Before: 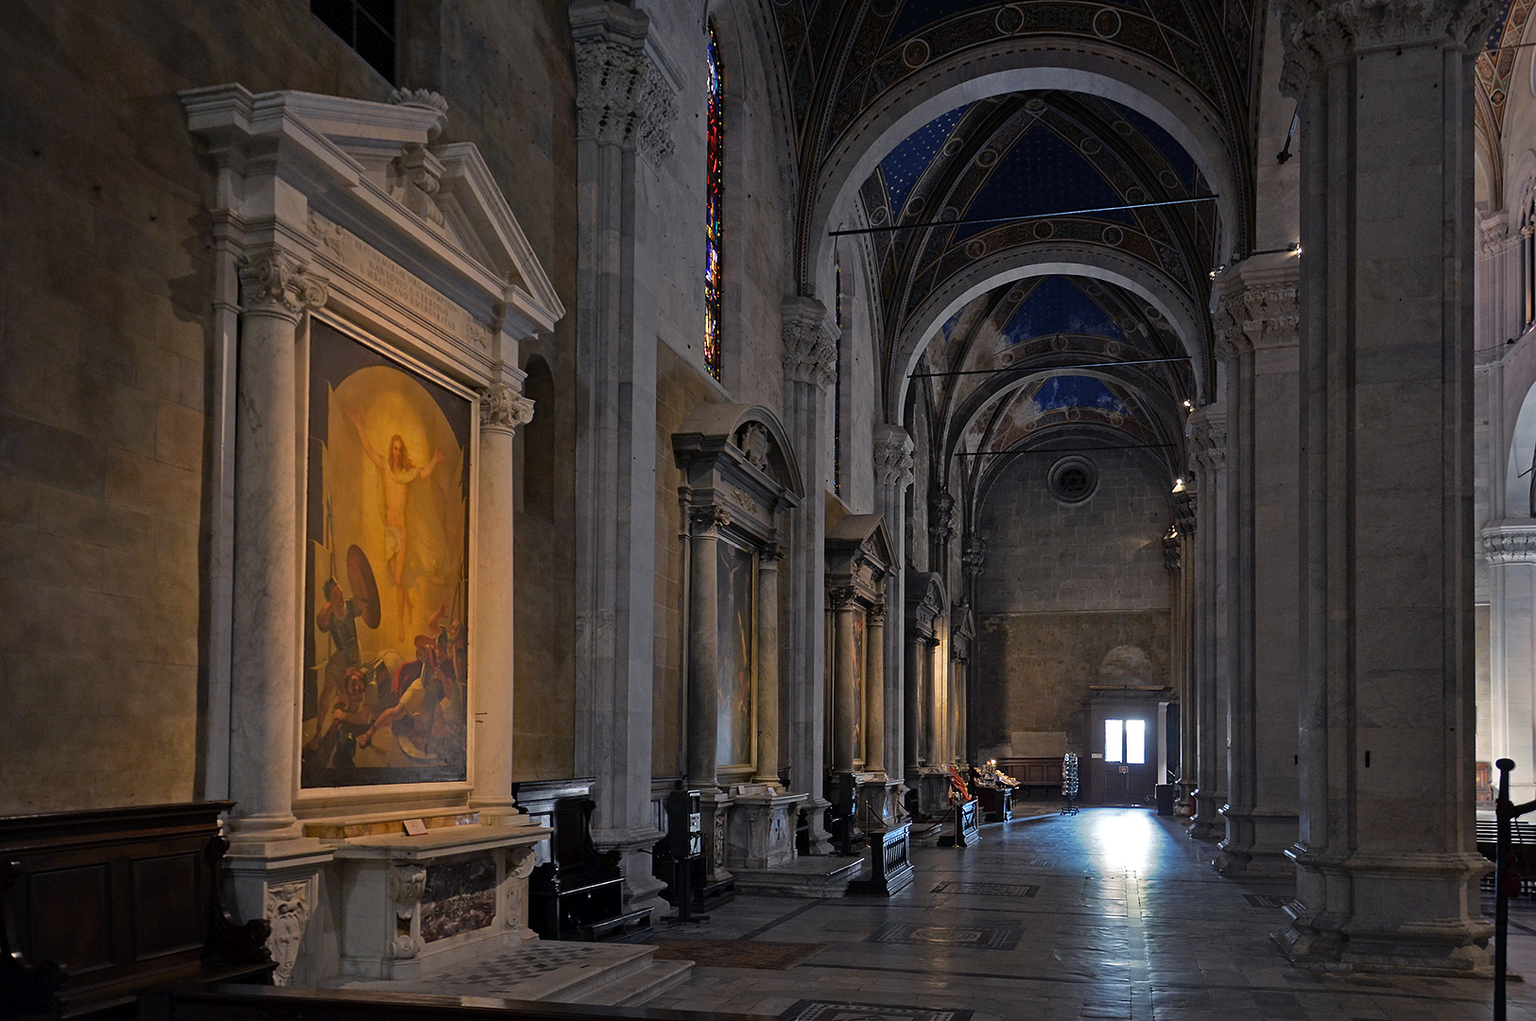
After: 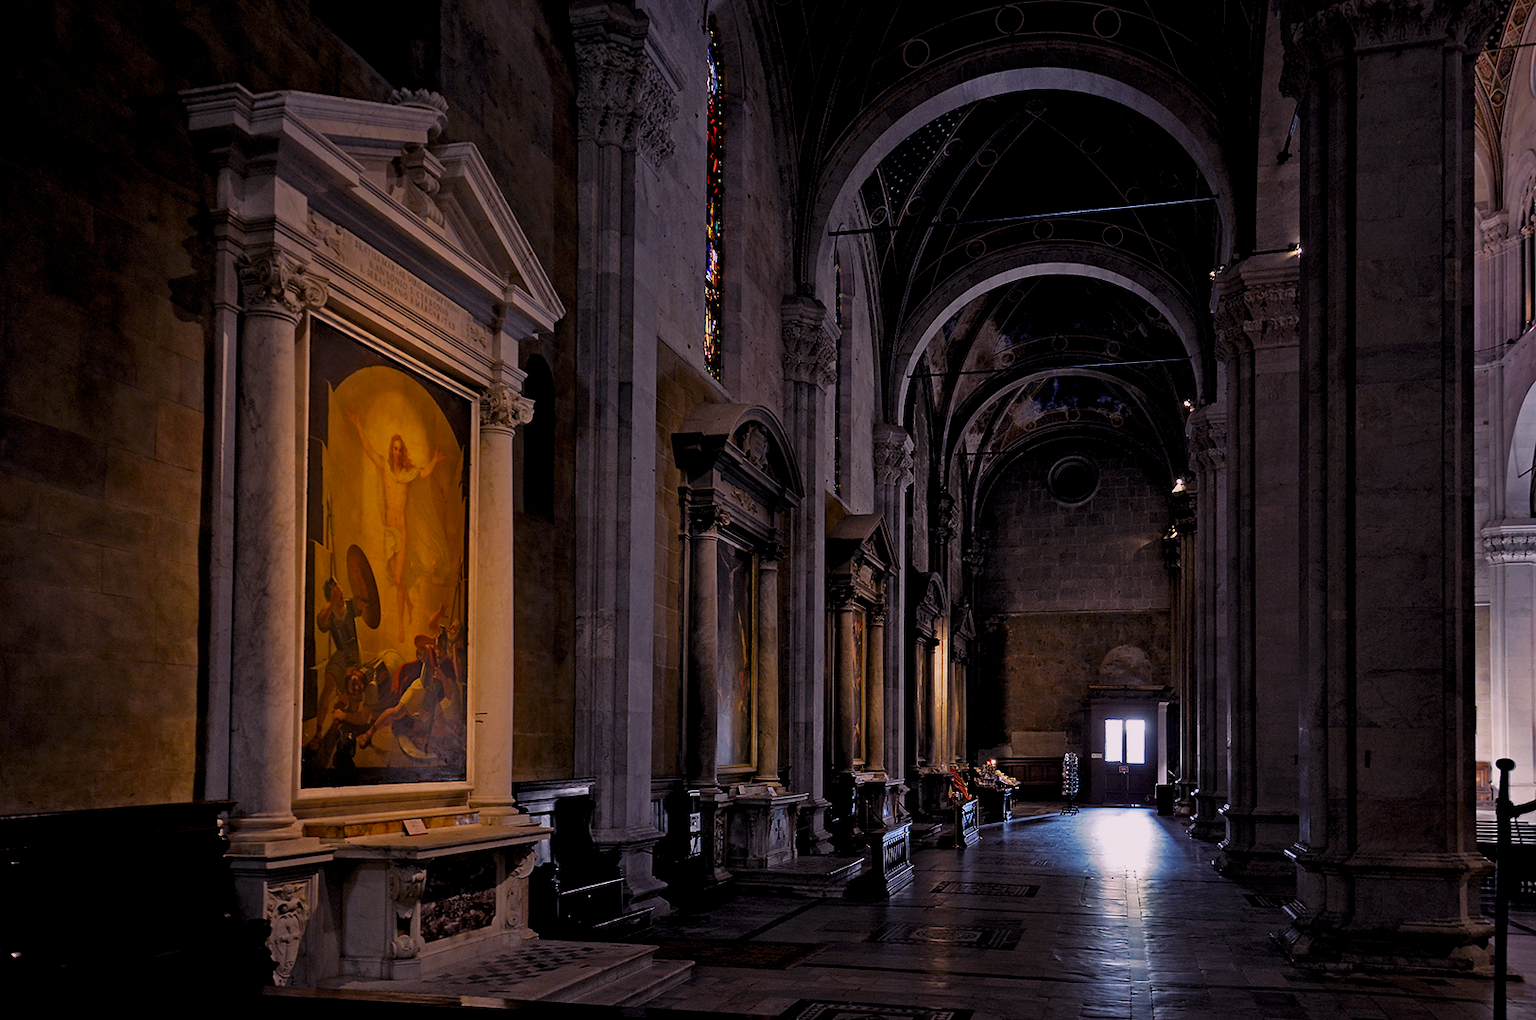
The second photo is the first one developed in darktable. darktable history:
color calibration: output R [1.063, -0.012, -0.003, 0], output B [-0.079, 0.047, 1, 0], illuminant as shot in camera, x 0.358, y 0.373, temperature 4628.91 K
levels: levels [0.029, 0.545, 0.971]
filmic rgb: black relative exposure -7.77 EV, white relative exposure 4.4 EV, target black luminance 0%, hardness 3.75, latitude 50.55%, contrast 1.064, highlights saturation mix 9.39%, shadows ↔ highlights balance -0.236%, preserve chrominance no, color science v5 (2021)
